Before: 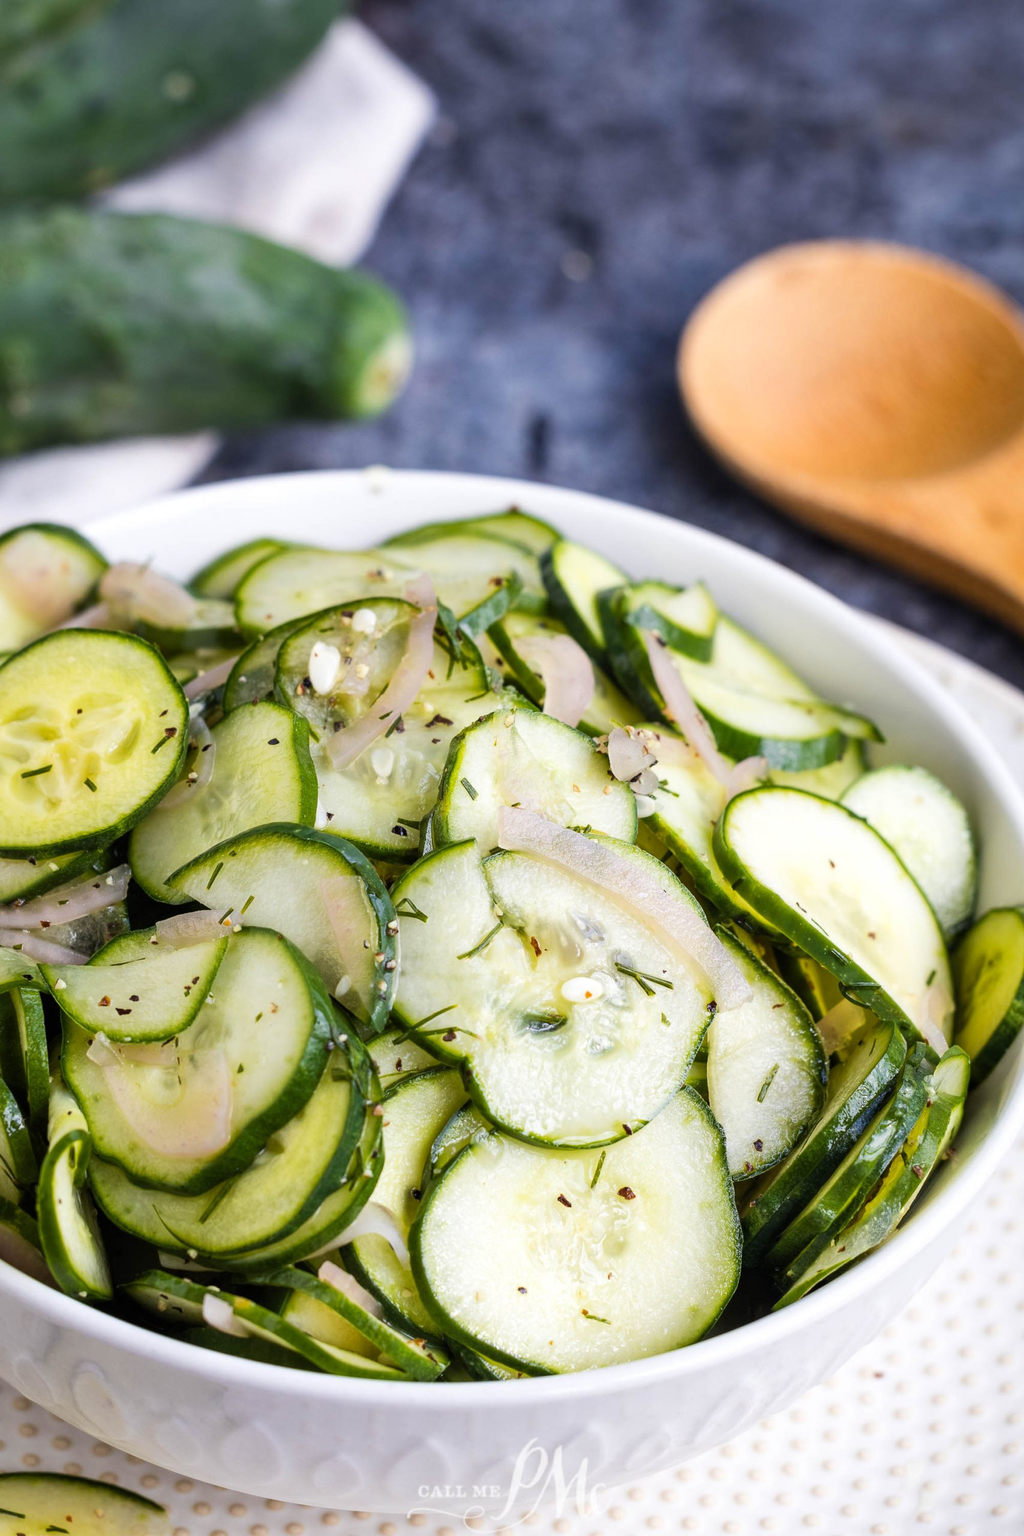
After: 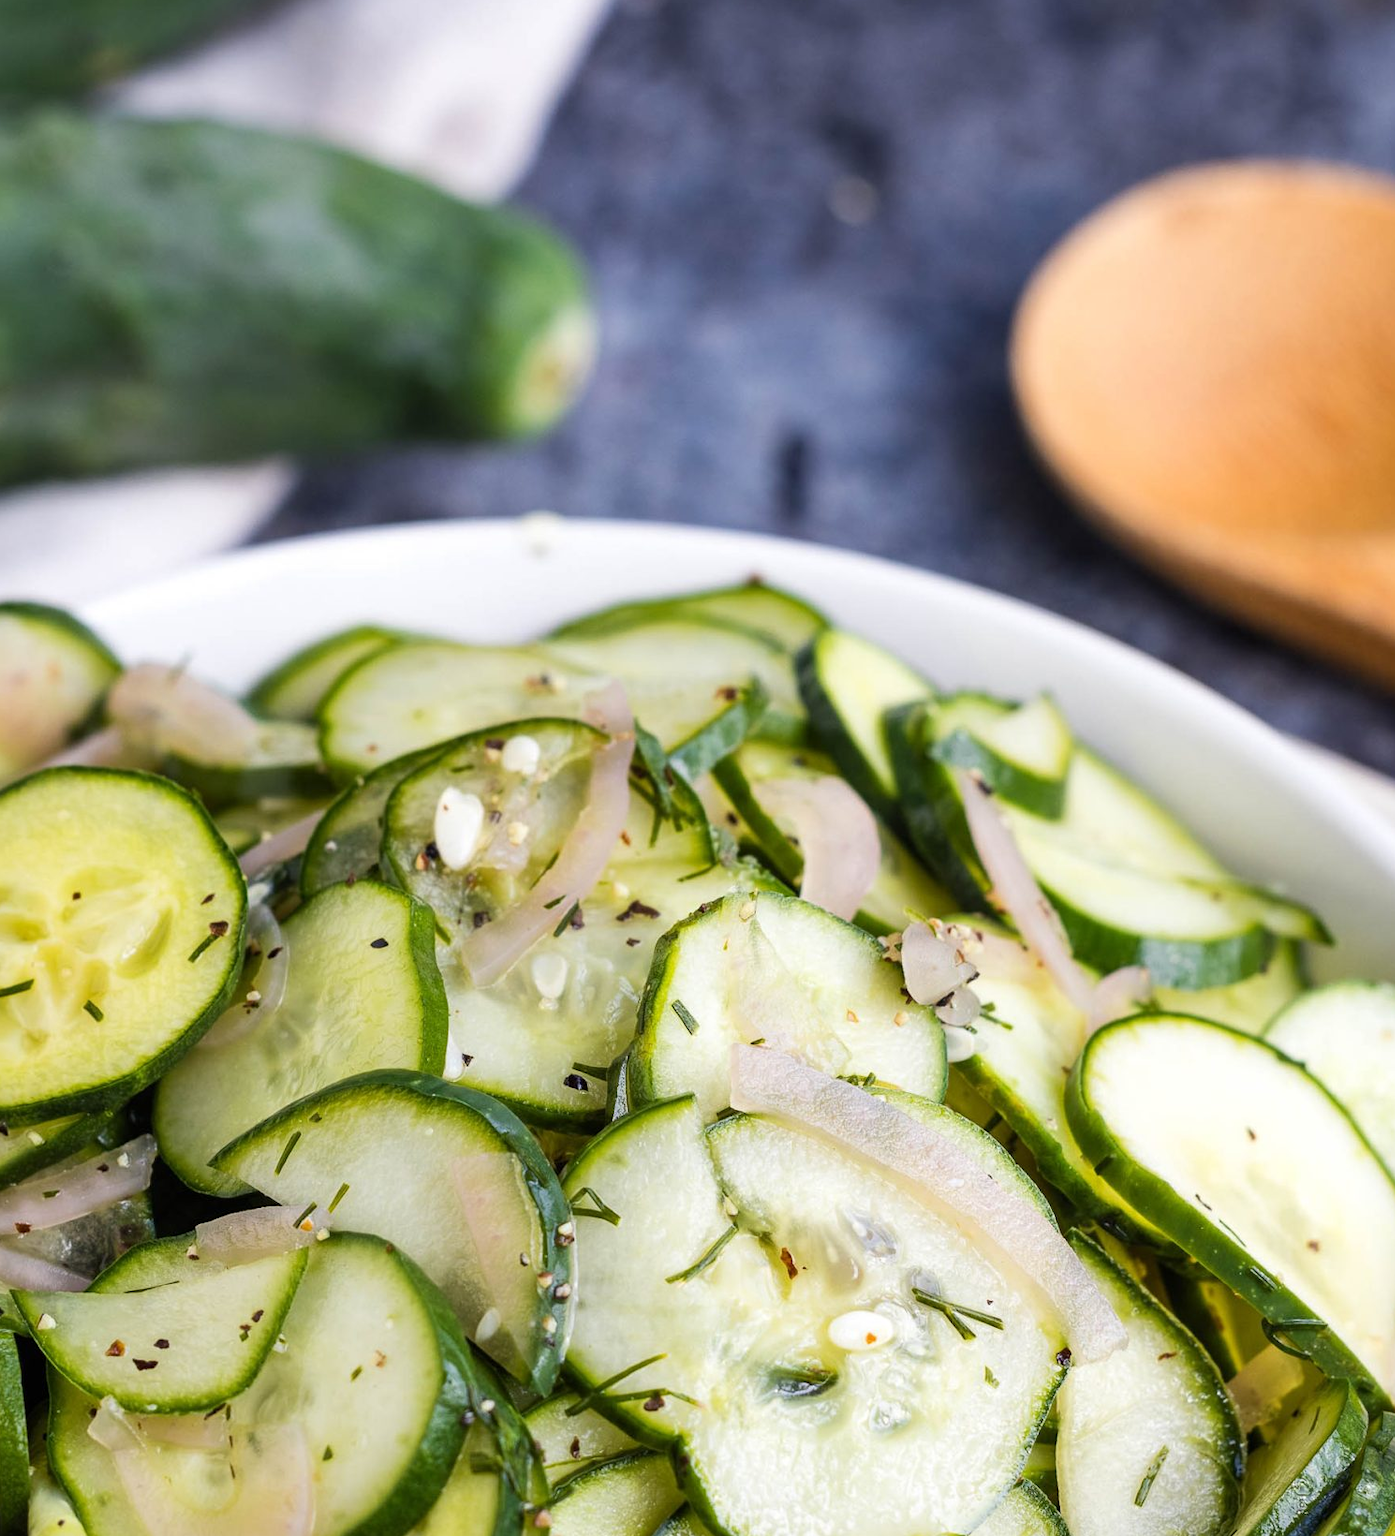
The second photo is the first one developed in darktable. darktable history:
crop: left 3.026%, top 8.977%, right 9.633%, bottom 26.93%
